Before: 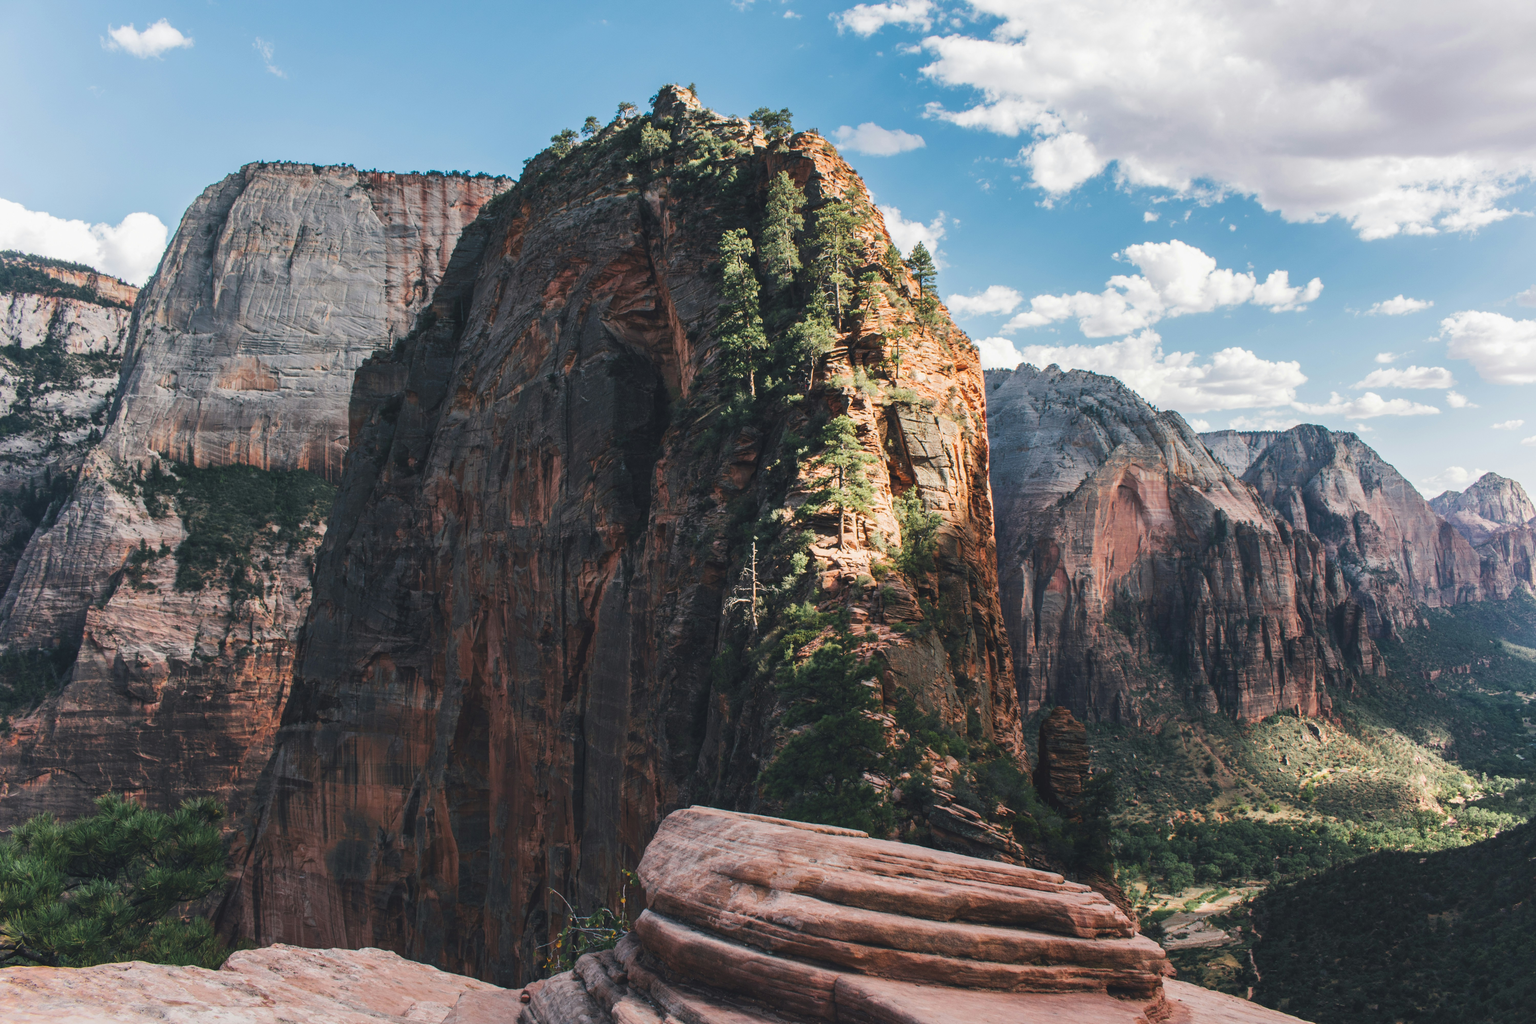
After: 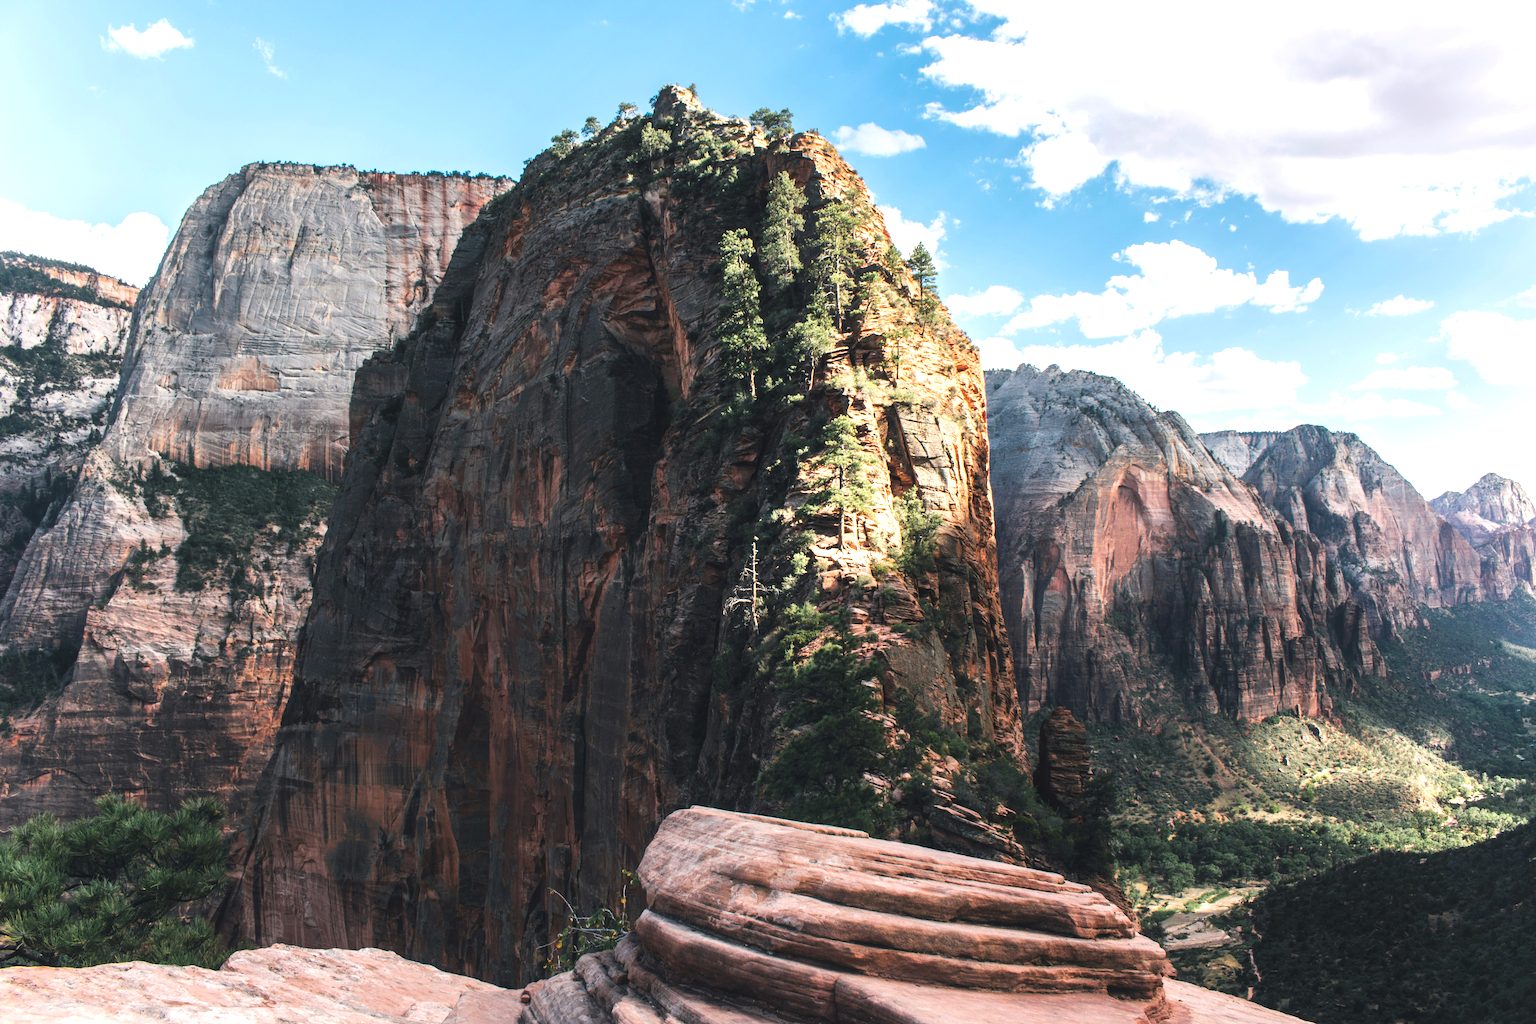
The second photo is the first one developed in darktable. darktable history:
tone equalizer: -8 EV -0.729 EV, -7 EV -0.69 EV, -6 EV -0.639 EV, -5 EV -0.364 EV, -3 EV 0.375 EV, -2 EV 0.6 EV, -1 EV 0.691 EV, +0 EV 0.747 EV
